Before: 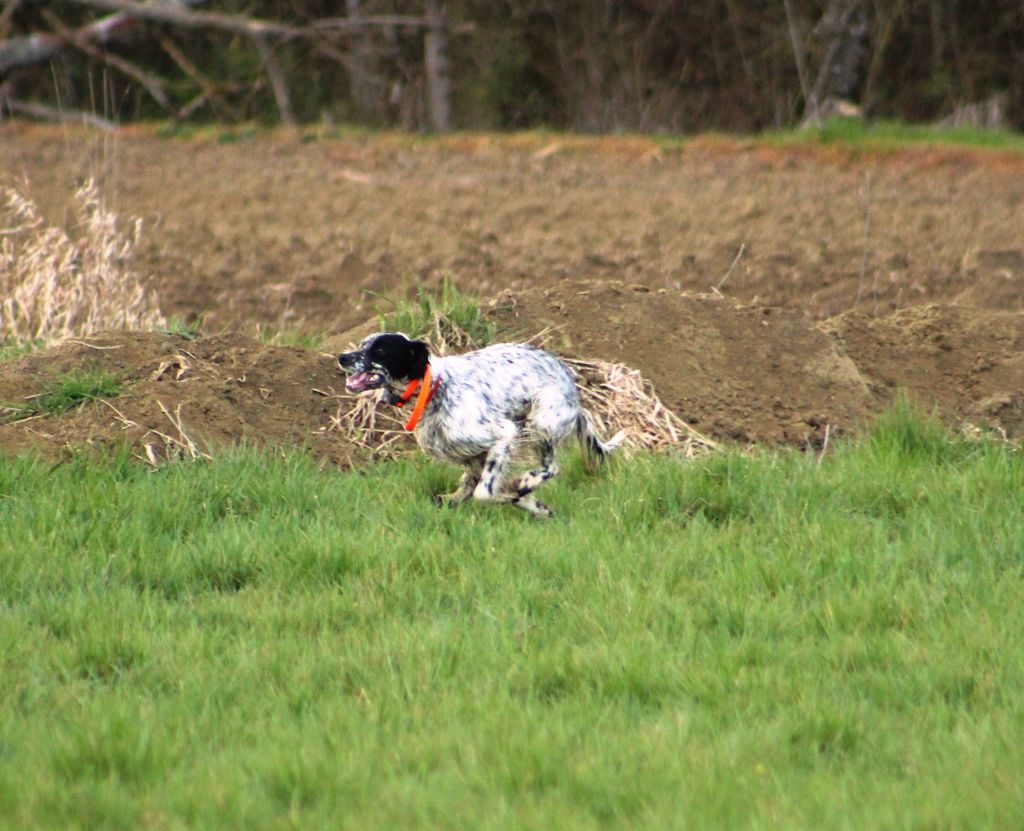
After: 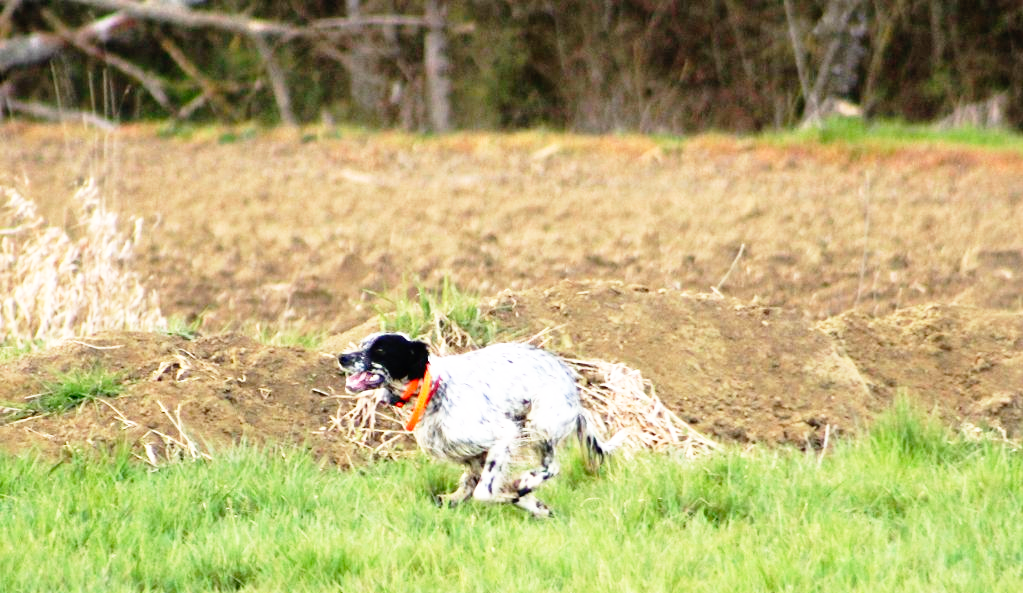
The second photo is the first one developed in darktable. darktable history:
base curve: curves: ch0 [(0, 0) (0.012, 0.01) (0.073, 0.168) (0.31, 0.711) (0.645, 0.957) (1, 1)], preserve colors none
crop: bottom 28.576%
